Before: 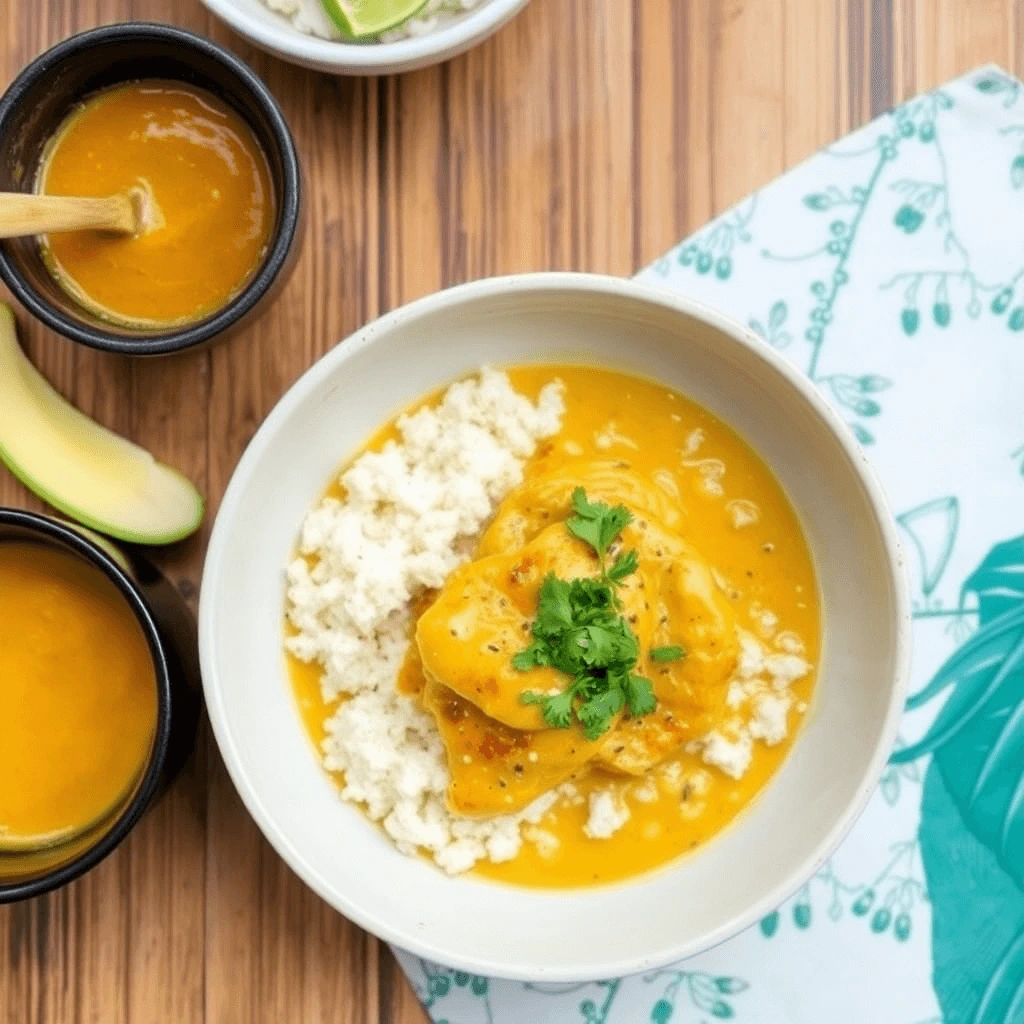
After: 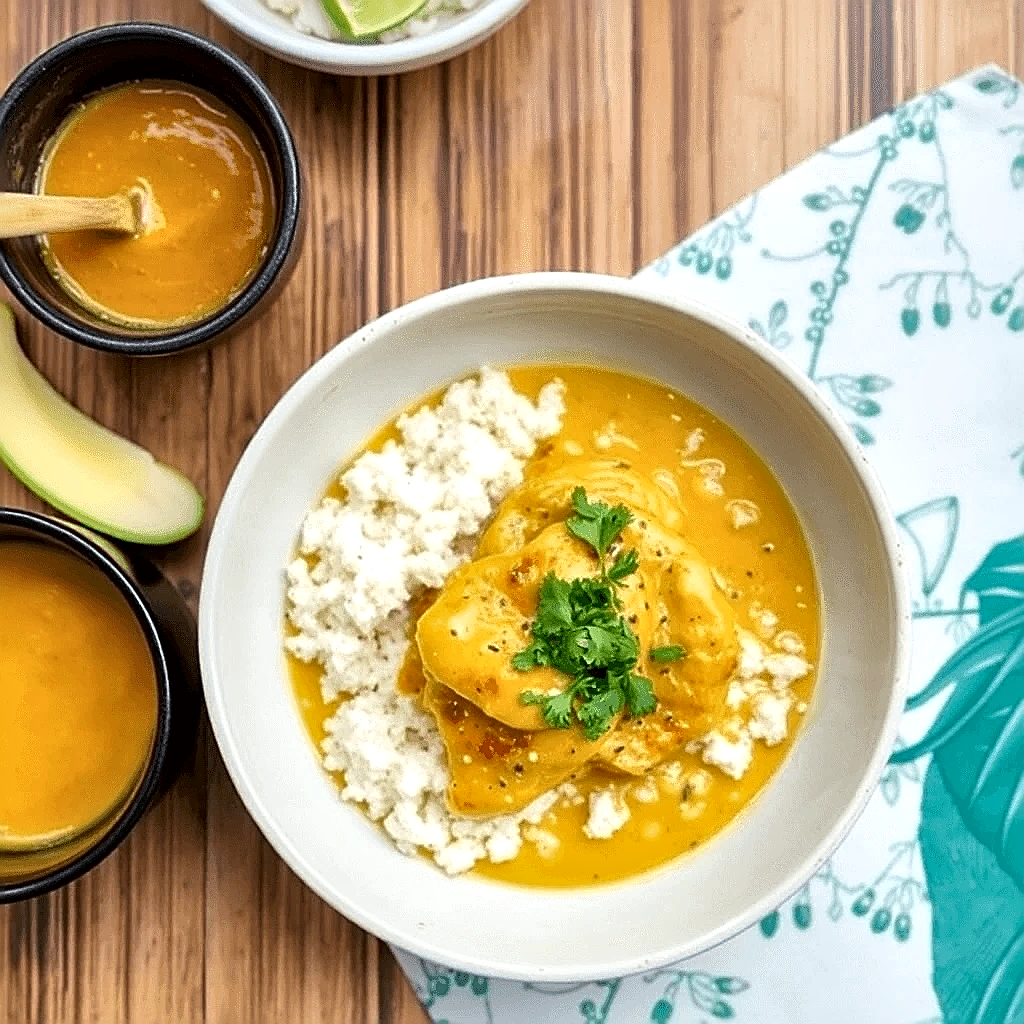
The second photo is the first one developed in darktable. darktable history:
sharpen: amount 0.983
local contrast: mode bilateral grid, contrast 21, coarseness 49, detail 171%, midtone range 0.2
